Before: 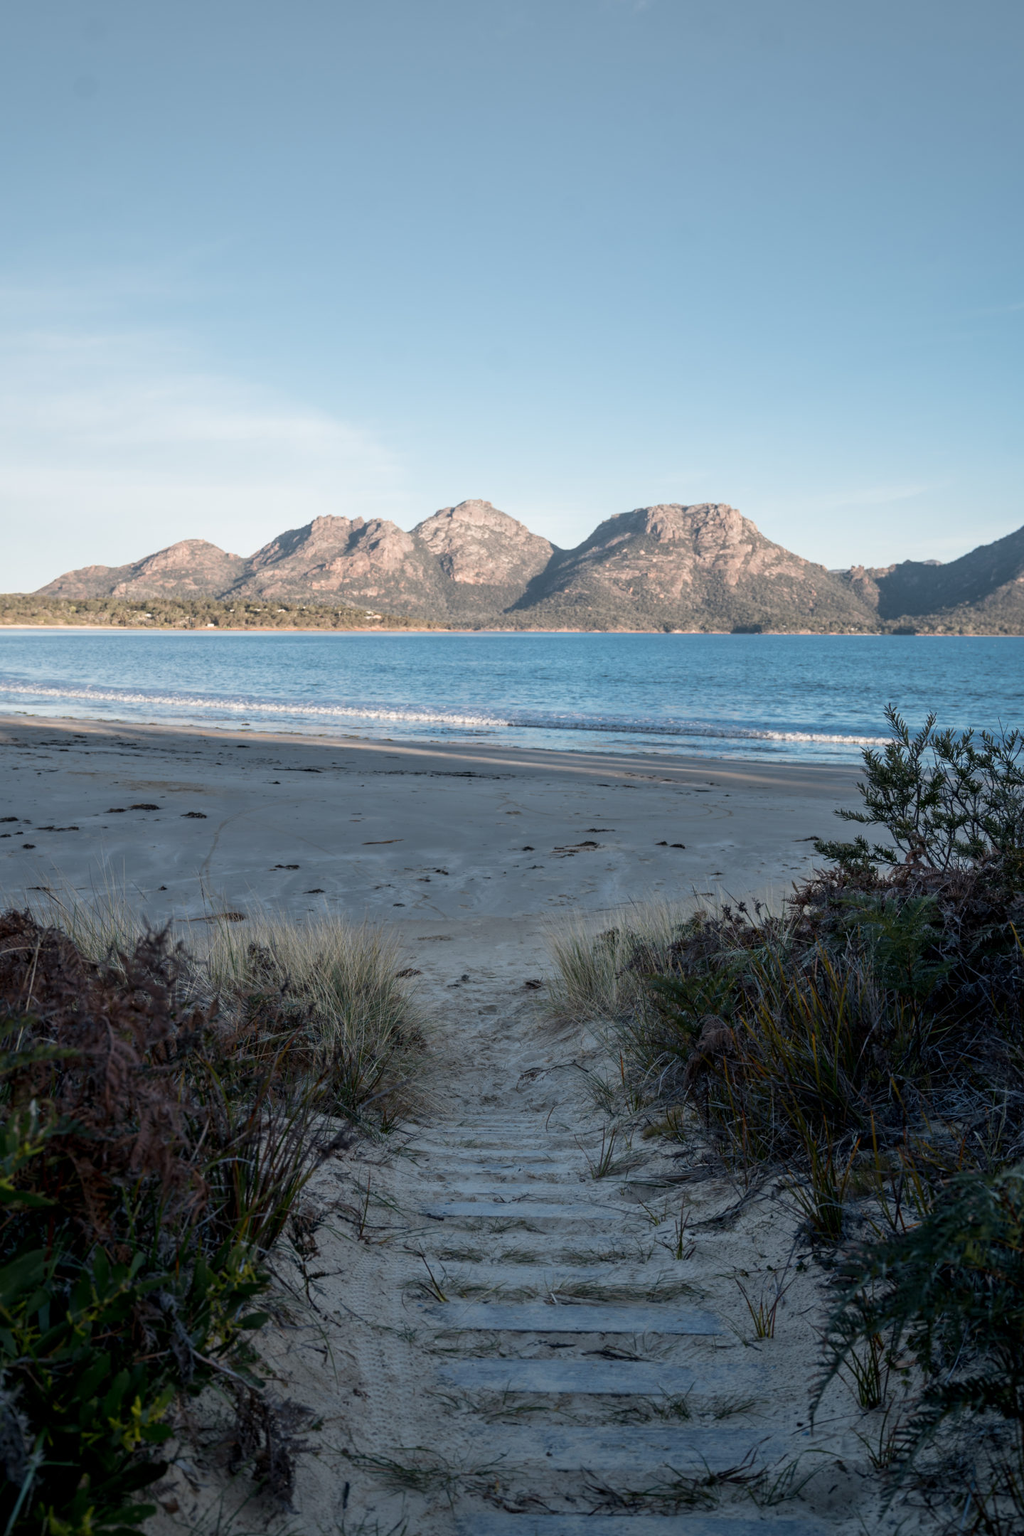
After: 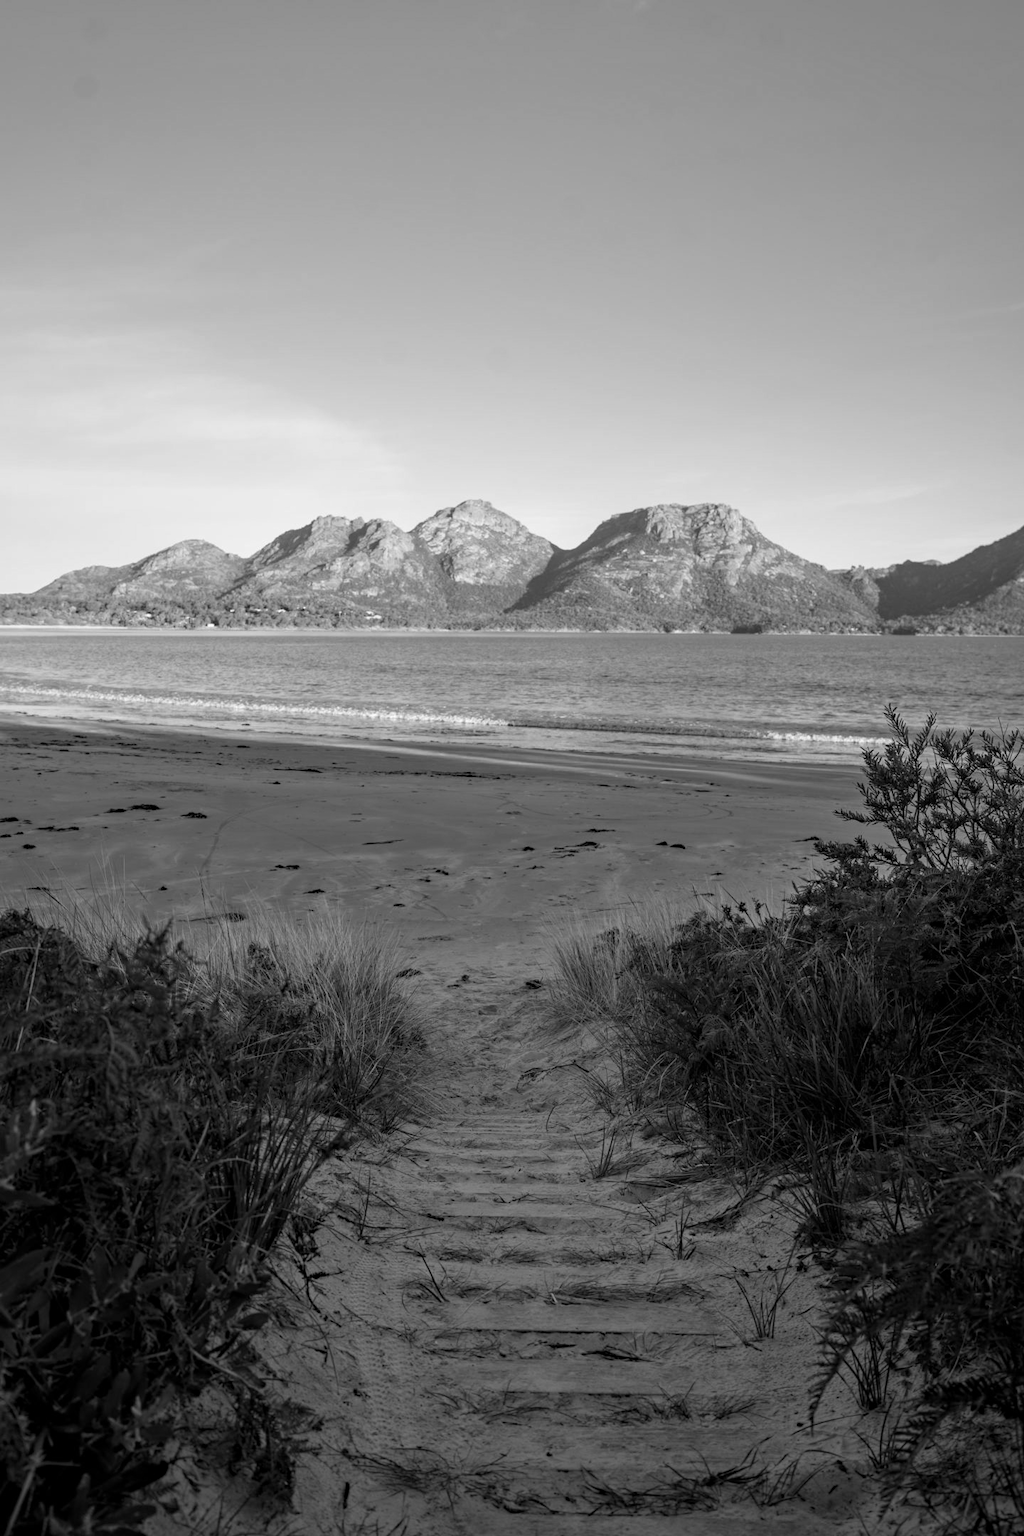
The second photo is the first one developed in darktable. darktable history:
monochrome: a 16.01, b -2.65, highlights 0.52
haze removal: compatibility mode true, adaptive false
